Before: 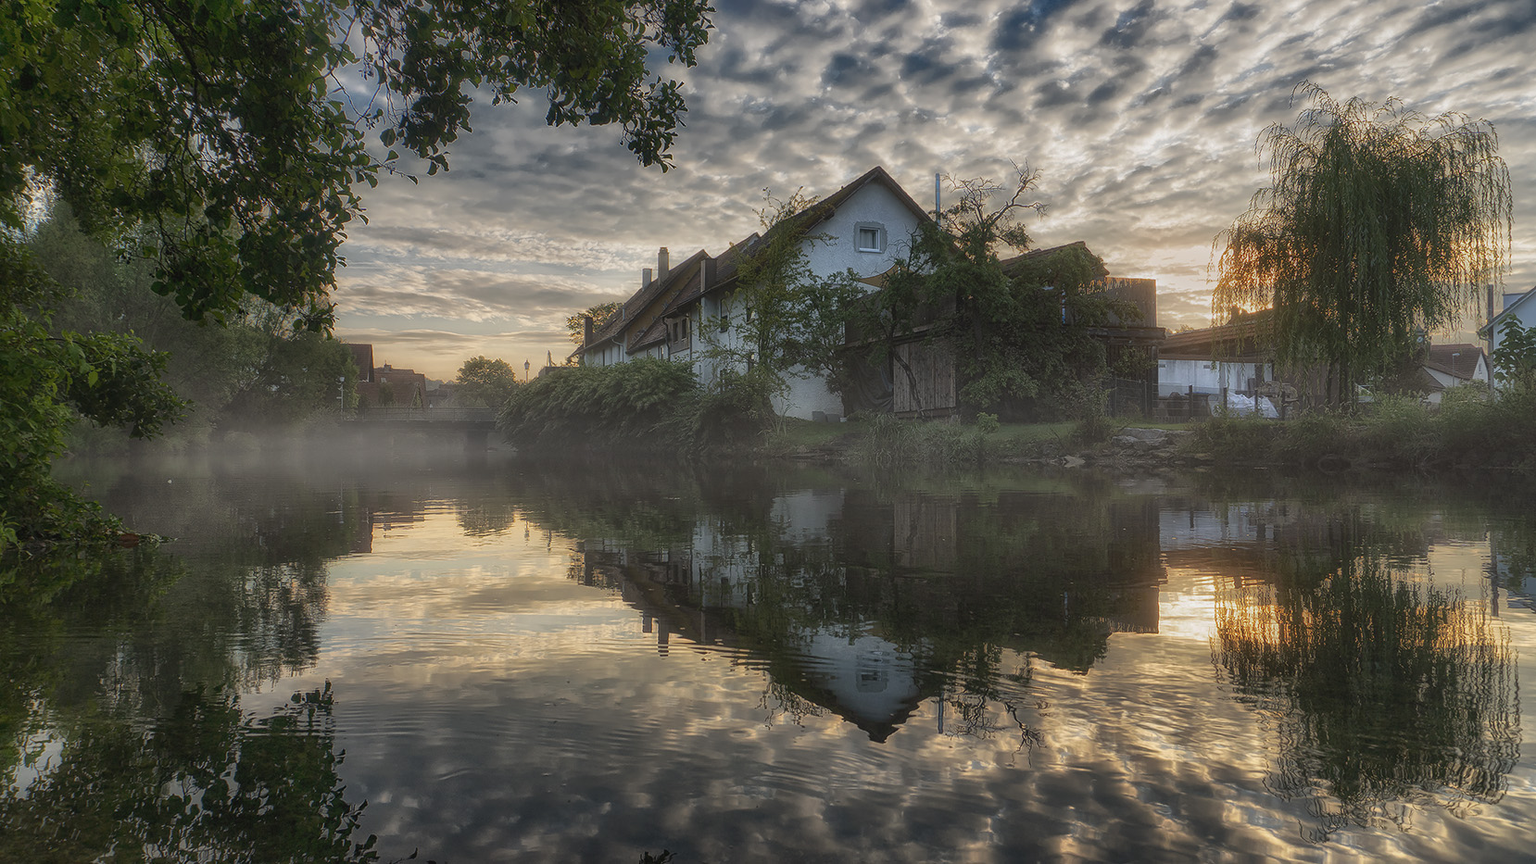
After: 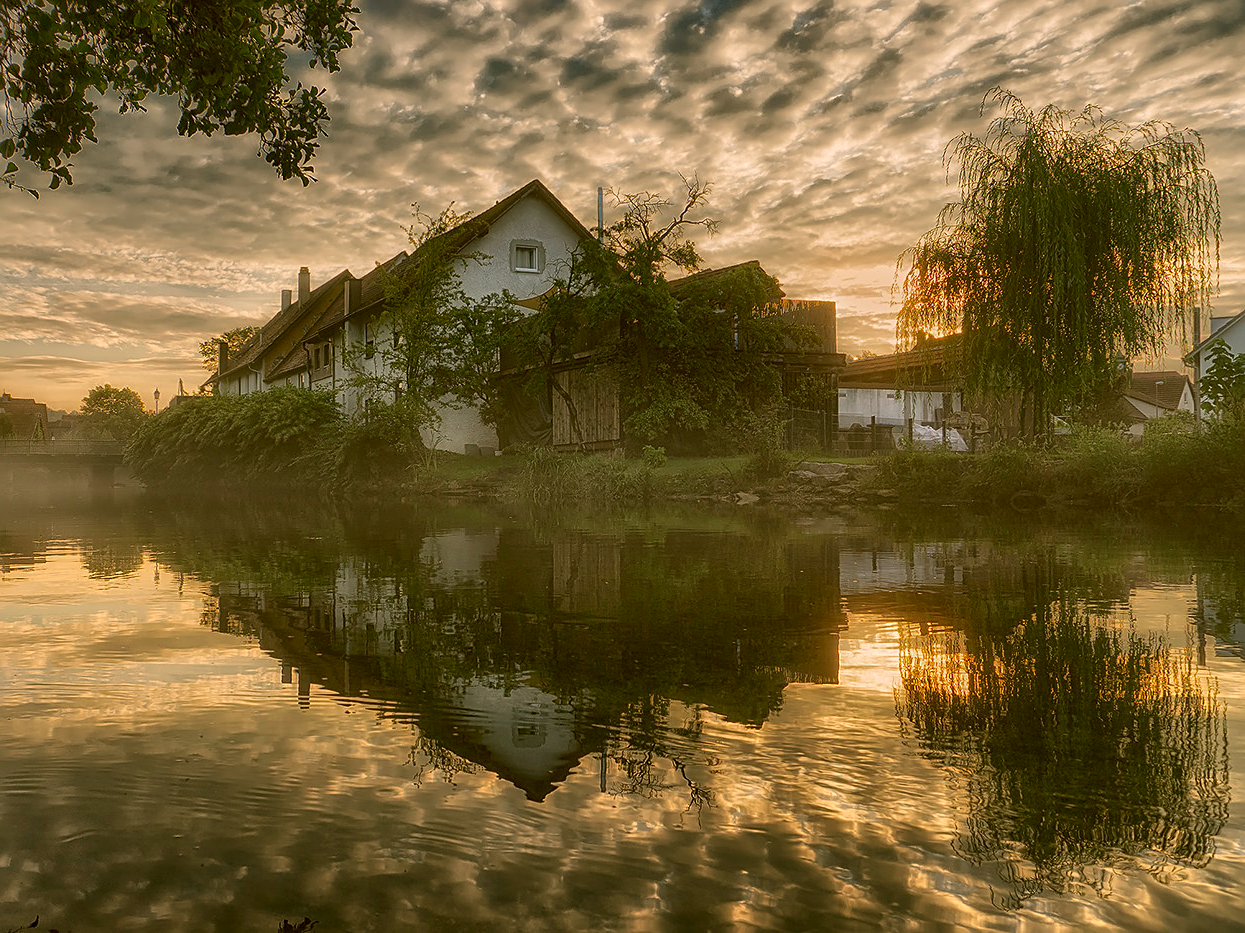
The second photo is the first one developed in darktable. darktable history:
crop and rotate: left 24.884%
color correction: highlights a* 8.66, highlights b* 15.4, shadows a* -0.514, shadows b* 27.26
sharpen: on, module defaults
